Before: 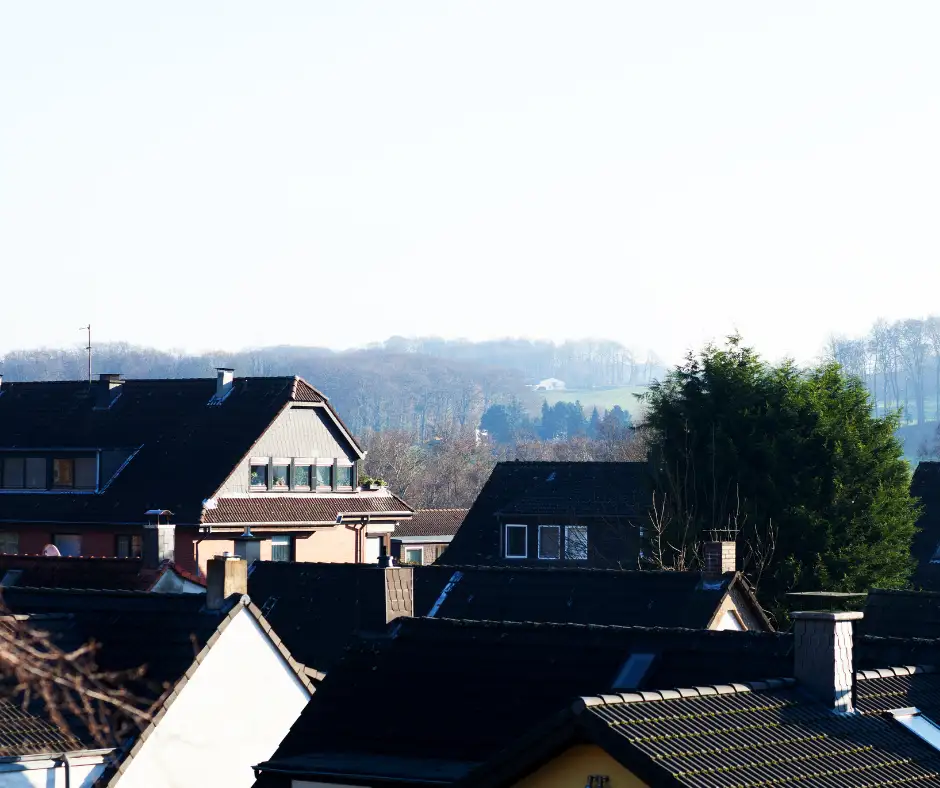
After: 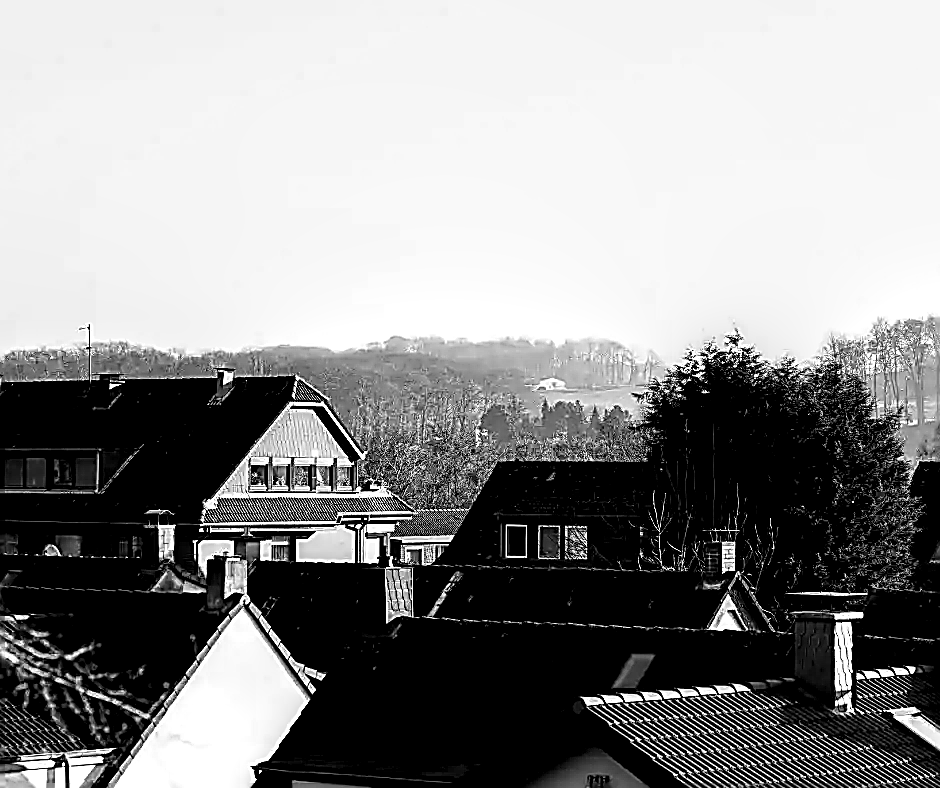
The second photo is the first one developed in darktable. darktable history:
sharpen: amount 2
white balance: red 1, blue 1
color calibration: output gray [0.23, 0.37, 0.4, 0], gray › normalize channels true, illuminant same as pipeline (D50), adaptation XYZ, x 0.346, y 0.359, gamut compression 0
local contrast: shadows 185%, detail 225%
